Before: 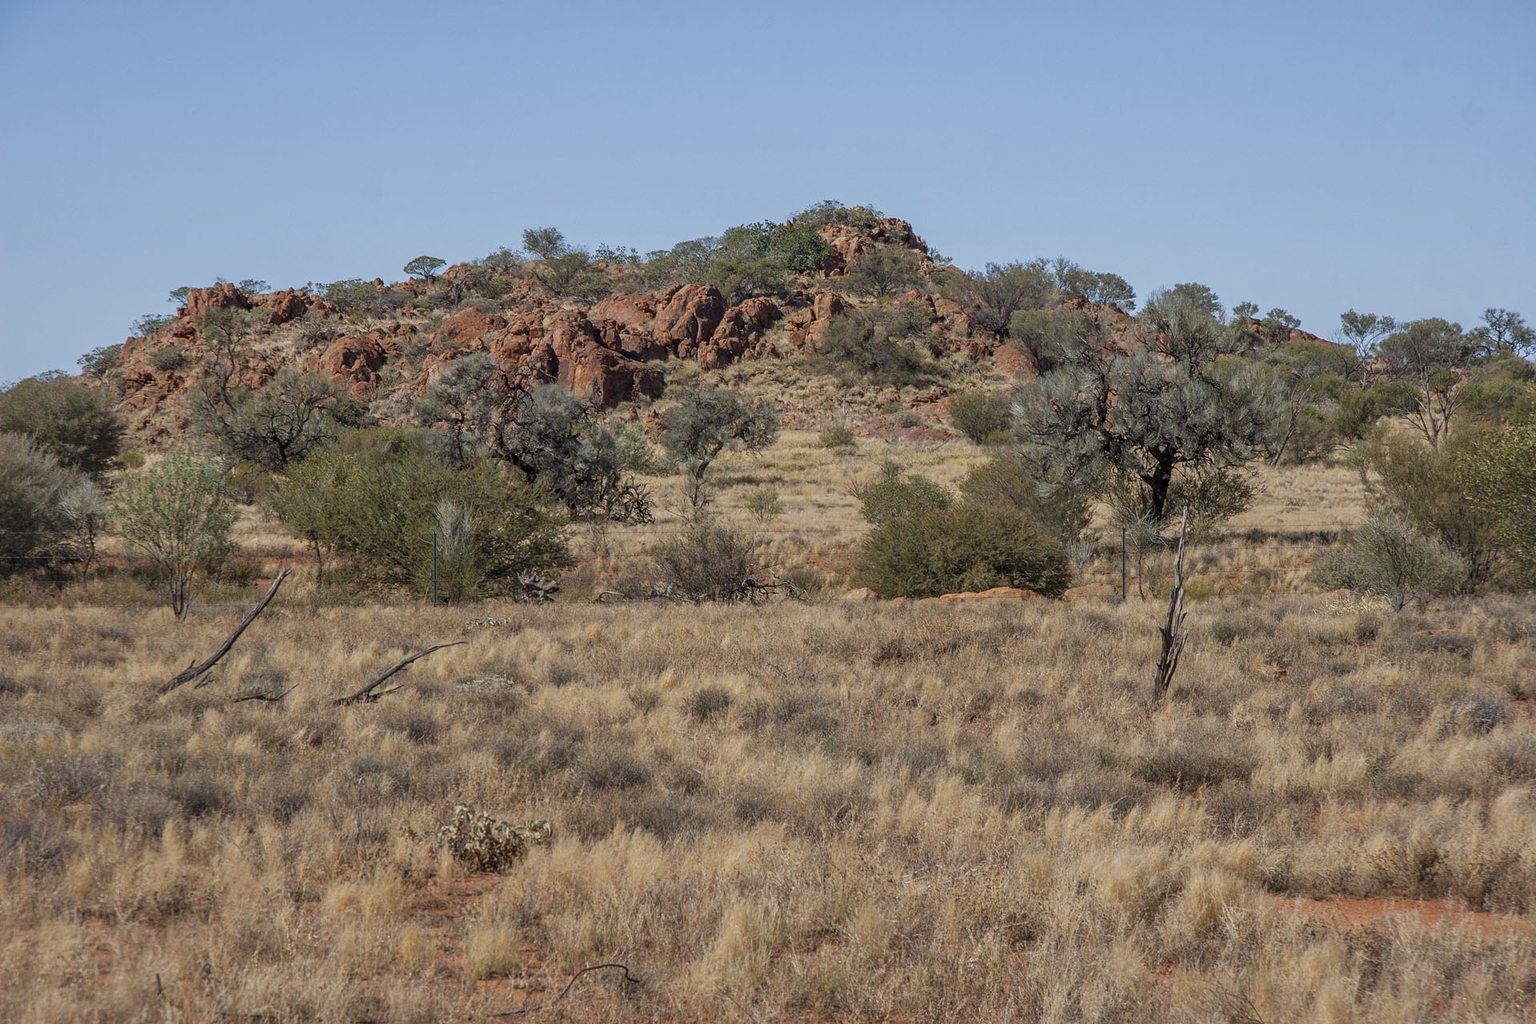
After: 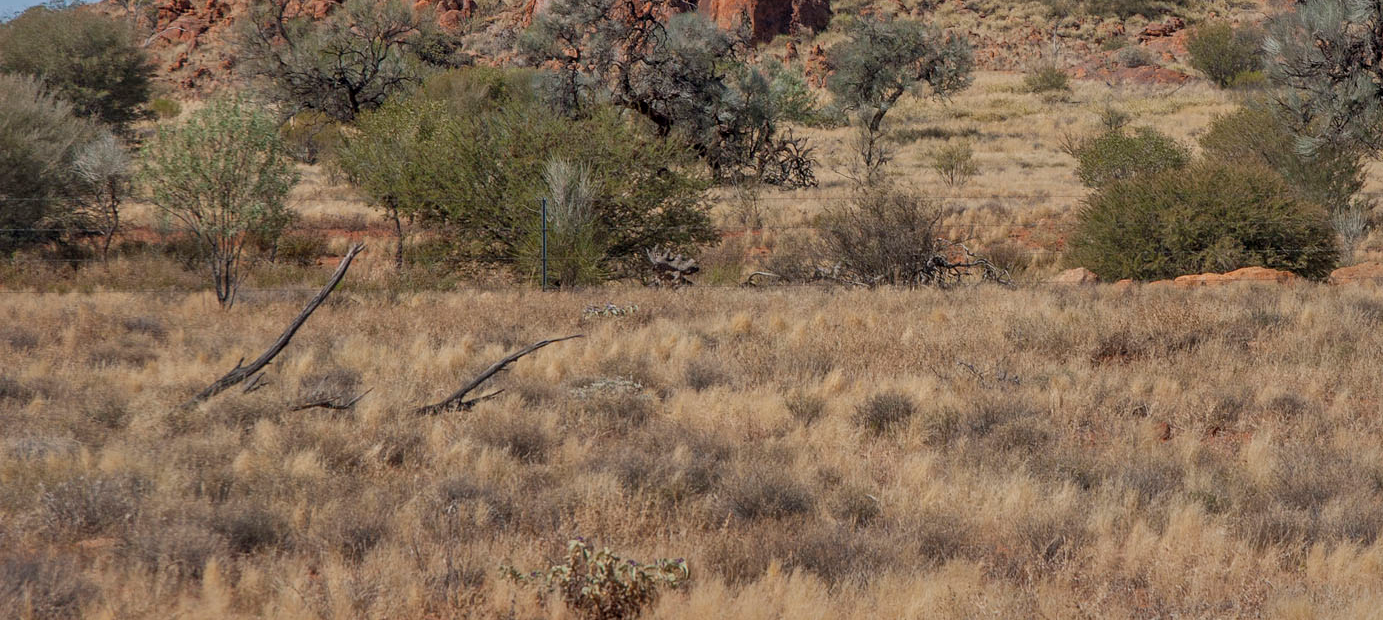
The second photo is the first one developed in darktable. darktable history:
shadows and highlights: shadows 40, highlights -60
crop: top 36.498%, right 27.964%, bottom 14.995%
